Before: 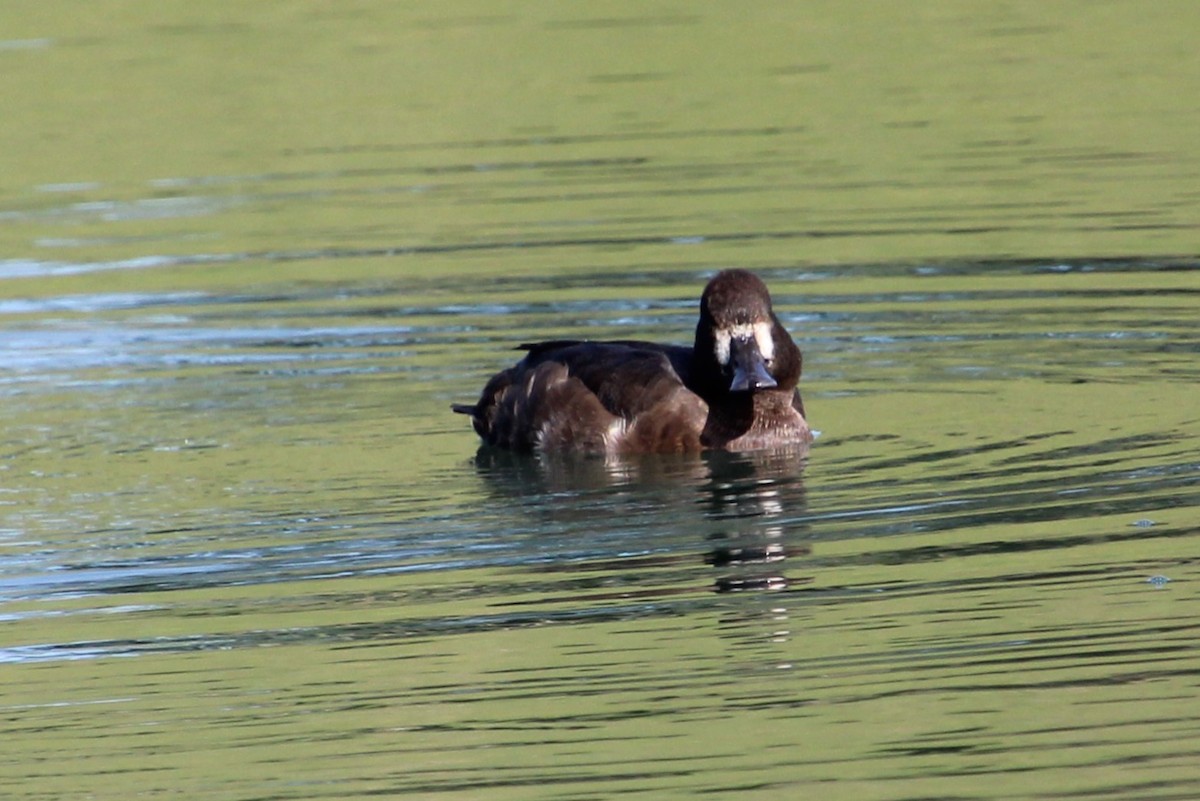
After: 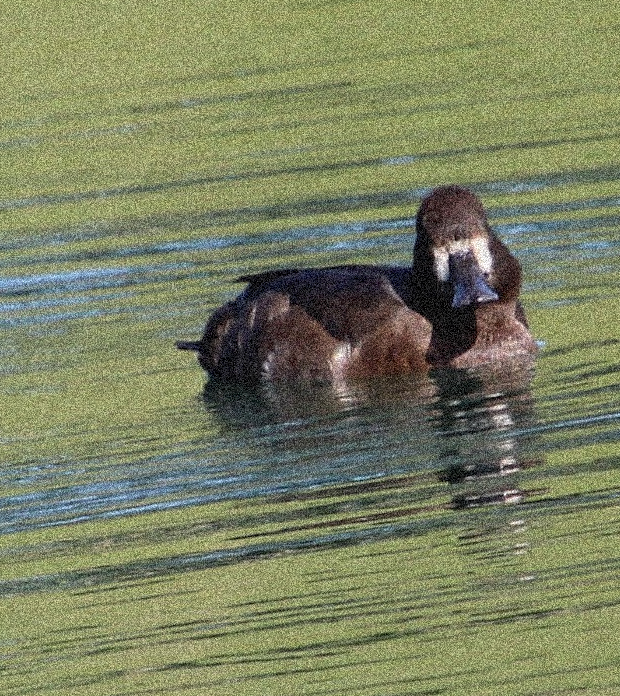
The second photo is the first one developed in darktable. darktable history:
vibrance: vibrance 14%
white balance: emerald 1
crop and rotate: angle 0.02°, left 24.353%, top 13.219%, right 26.156%, bottom 8.224%
grain: coarseness 3.75 ISO, strength 100%, mid-tones bias 0%
rotate and perspective: rotation -4.25°, automatic cropping off
contrast brightness saturation: contrast -0.11
